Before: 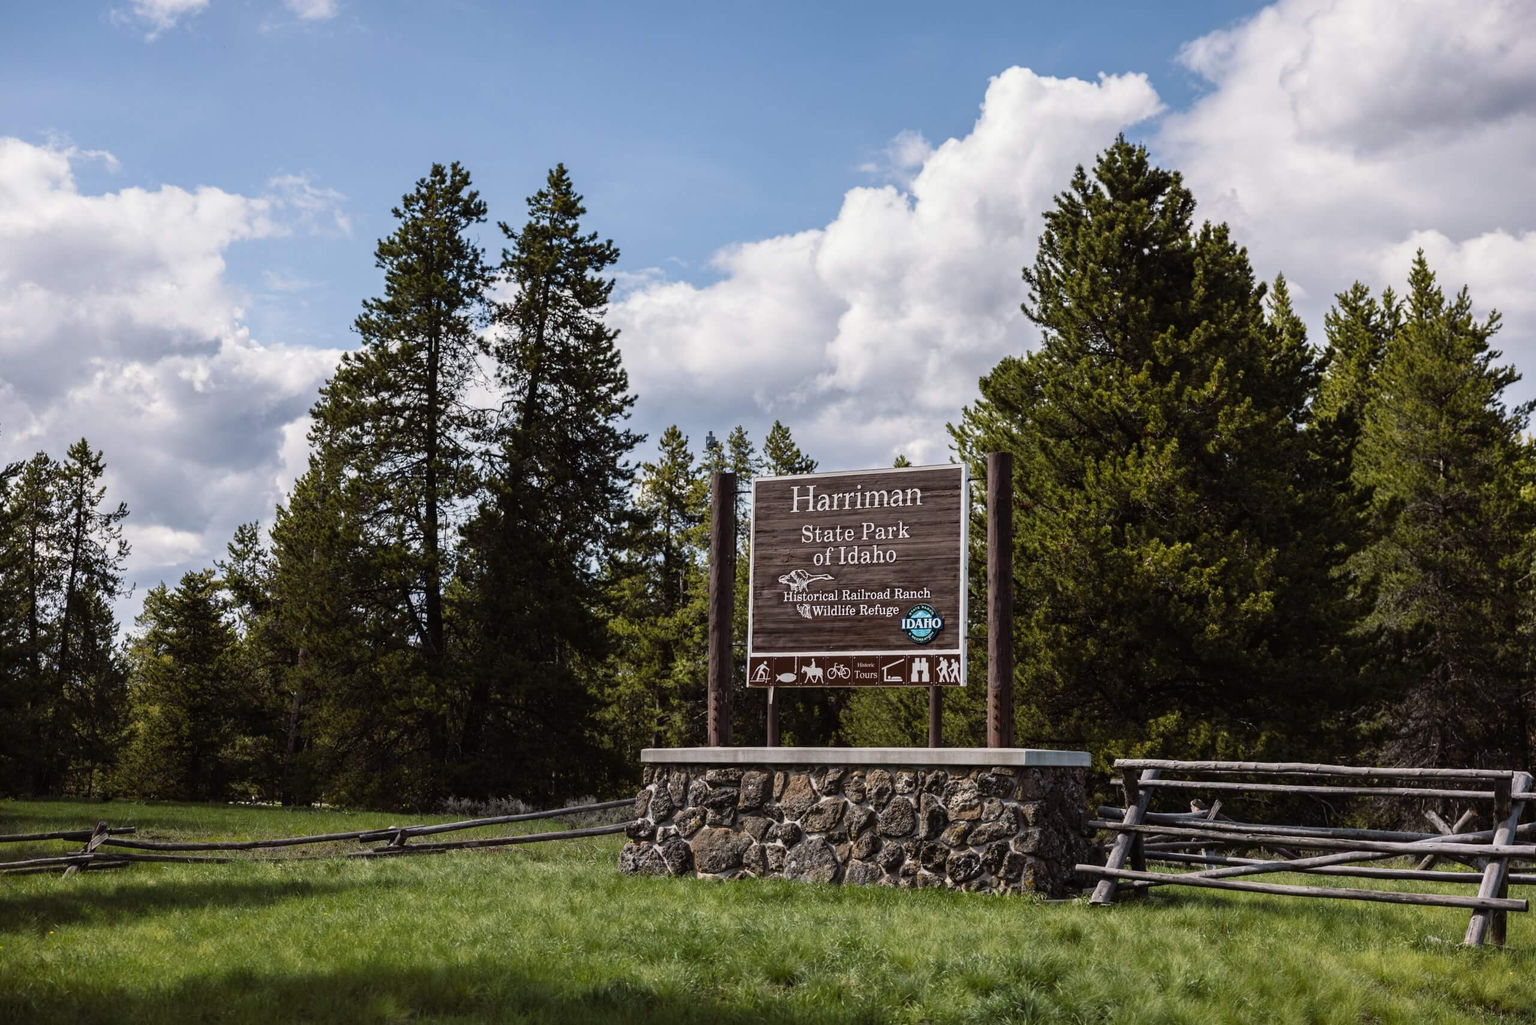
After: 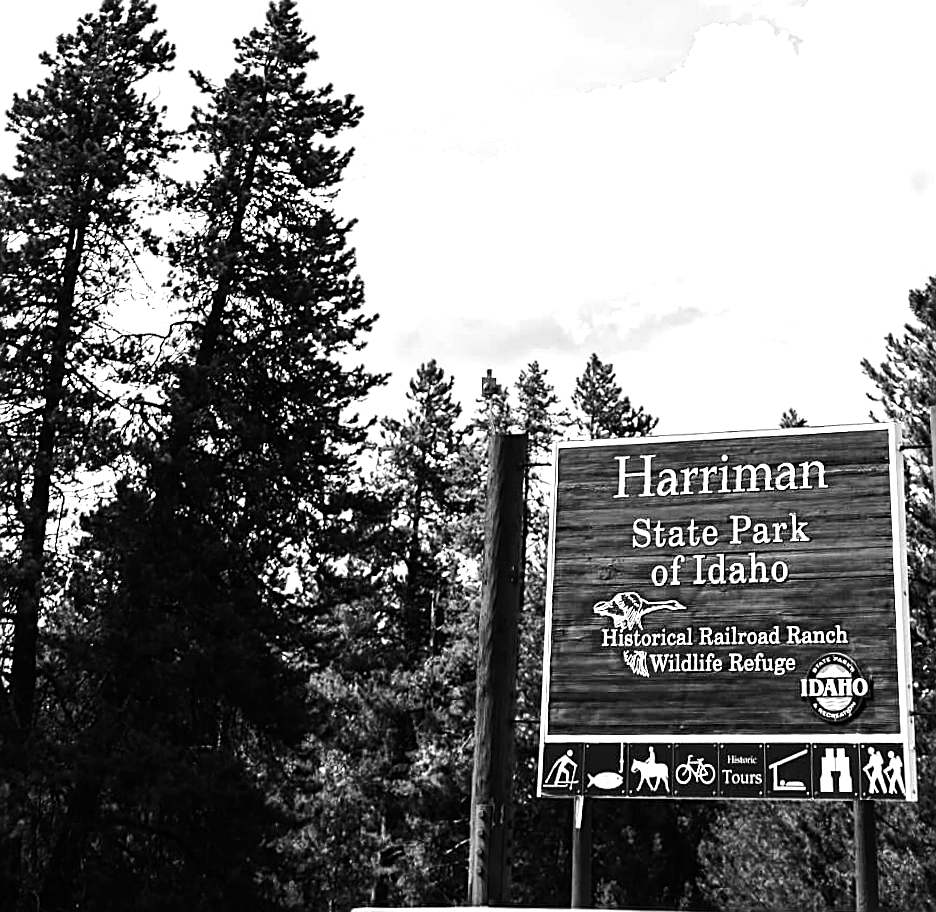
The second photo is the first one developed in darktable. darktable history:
contrast brightness saturation: saturation 0.18
sharpen: on, module defaults
exposure: black level correction 0.001, exposure 0.5 EV, compensate exposure bias true, compensate highlight preservation false
color balance rgb: on, module defaults
tone equalizer: -8 EV -1.08 EV, -7 EV -1.01 EV, -6 EV -0.867 EV, -5 EV -0.578 EV, -3 EV 0.578 EV, -2 EV 0.867 EV, -1 EV 1.01 EV, +0 EV 1.08 EV, edges refinement/feathering 500, mask exposure compensation -1.57 EV, preserve details no
crop: left 20.248%, top 10.86%, right 35.675%, bottom 34.321%
monochrome: a 14.95, b -89.96
rotate and perspective: rotation 0.72°, lens shift (vertical) -0.352, lens shift (horizontal) -0.051, crop left 0.152, crop right 0.859, crop top 0.019, crop bottom 0.964
